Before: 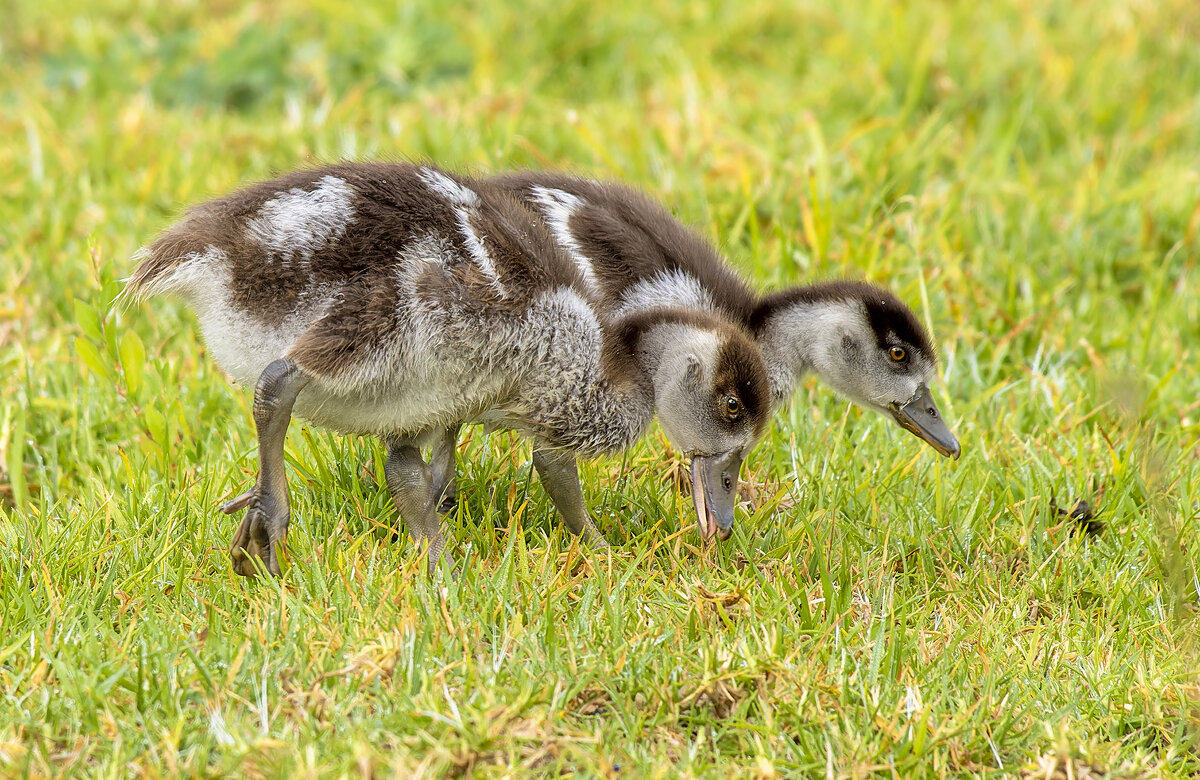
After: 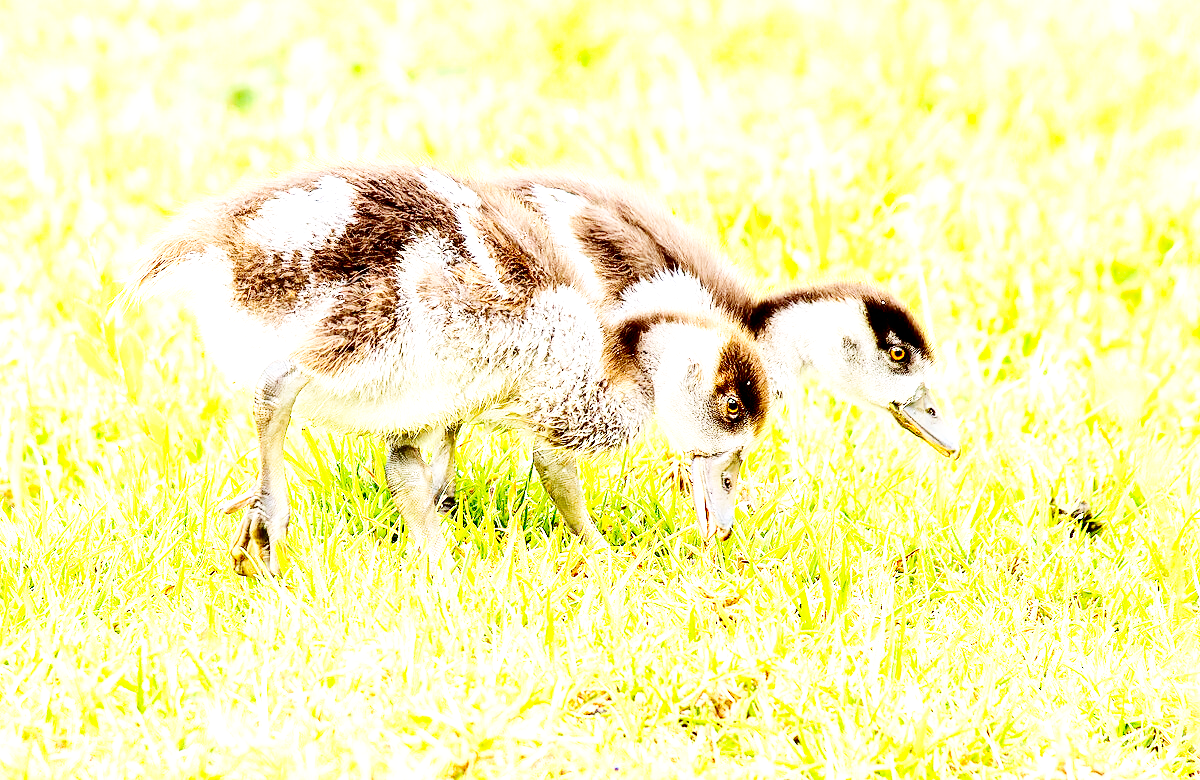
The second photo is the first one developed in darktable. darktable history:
exposure: black level correction 0, exposure 1.381 EV, compensate exposure bias true, compensate highlight preservation false
base curve: curves: ch0 [(0, 0.003) (0.001, 0.002) (0.006, 0.004) (0.02, 0.022) (0.048, 0.086) (0.094, 0.234) (0.162, 0.431) (0.258, 0.629) (0.385, 0.8) (0.548, 0.918) (0.751, 0.988) (1, 1)], preserve colors none
contrast brightness saturation: contrast 0.195, brightness -0.24, saturation 0.115
